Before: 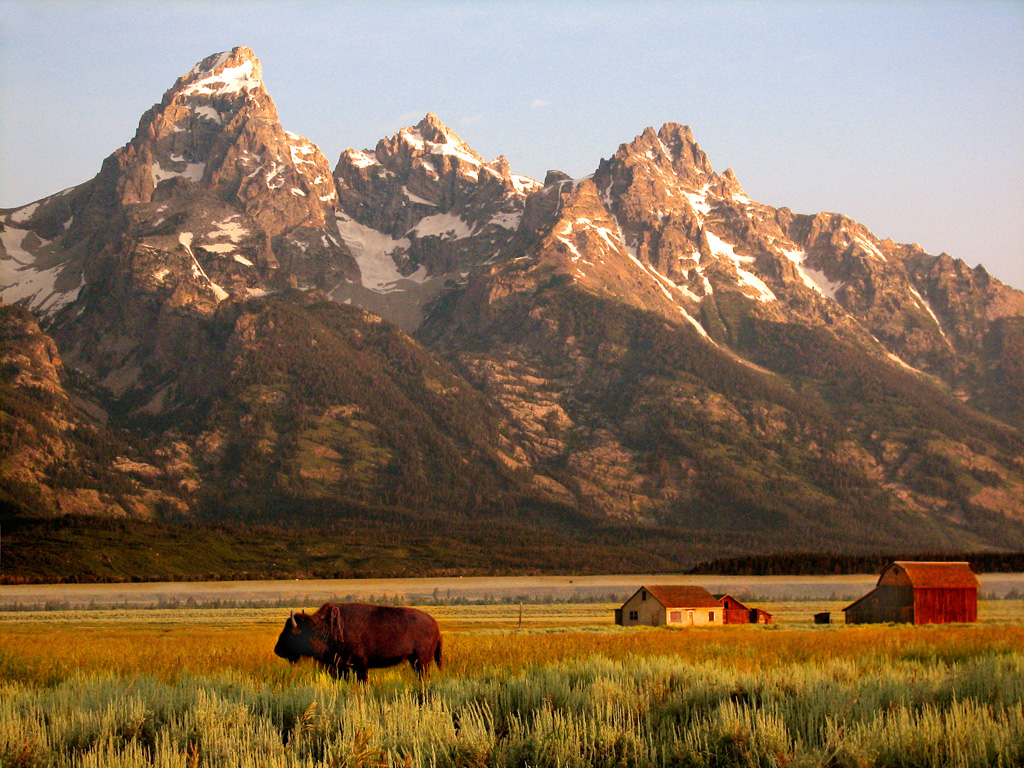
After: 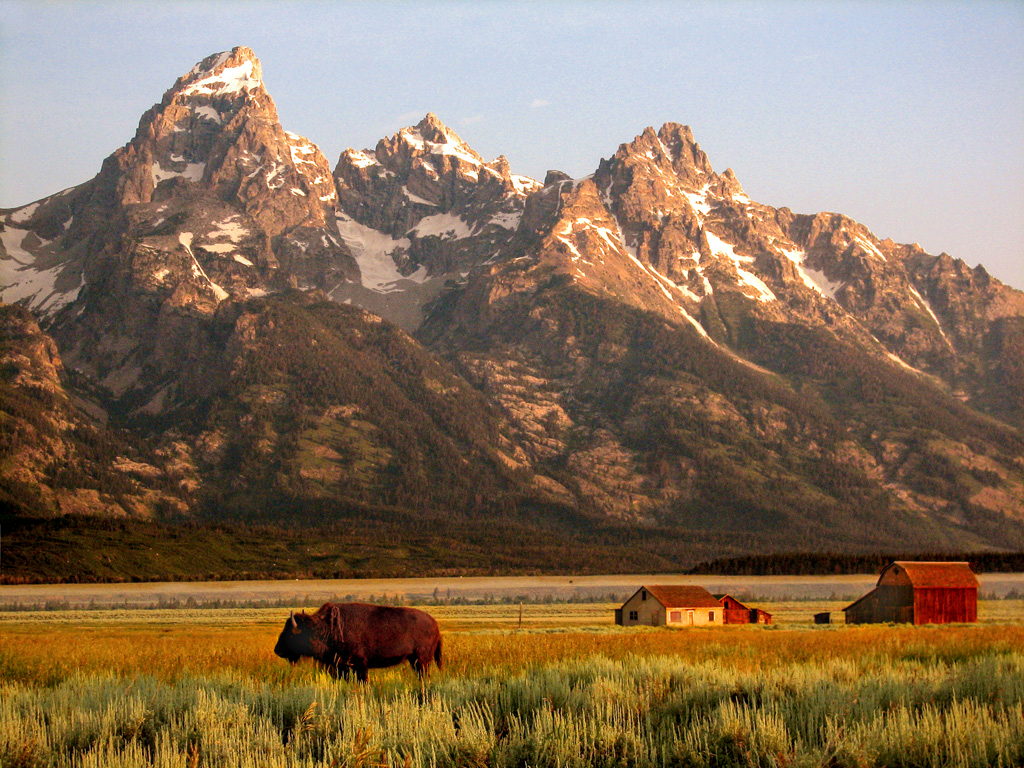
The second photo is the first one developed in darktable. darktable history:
local contrast: detail 116%
